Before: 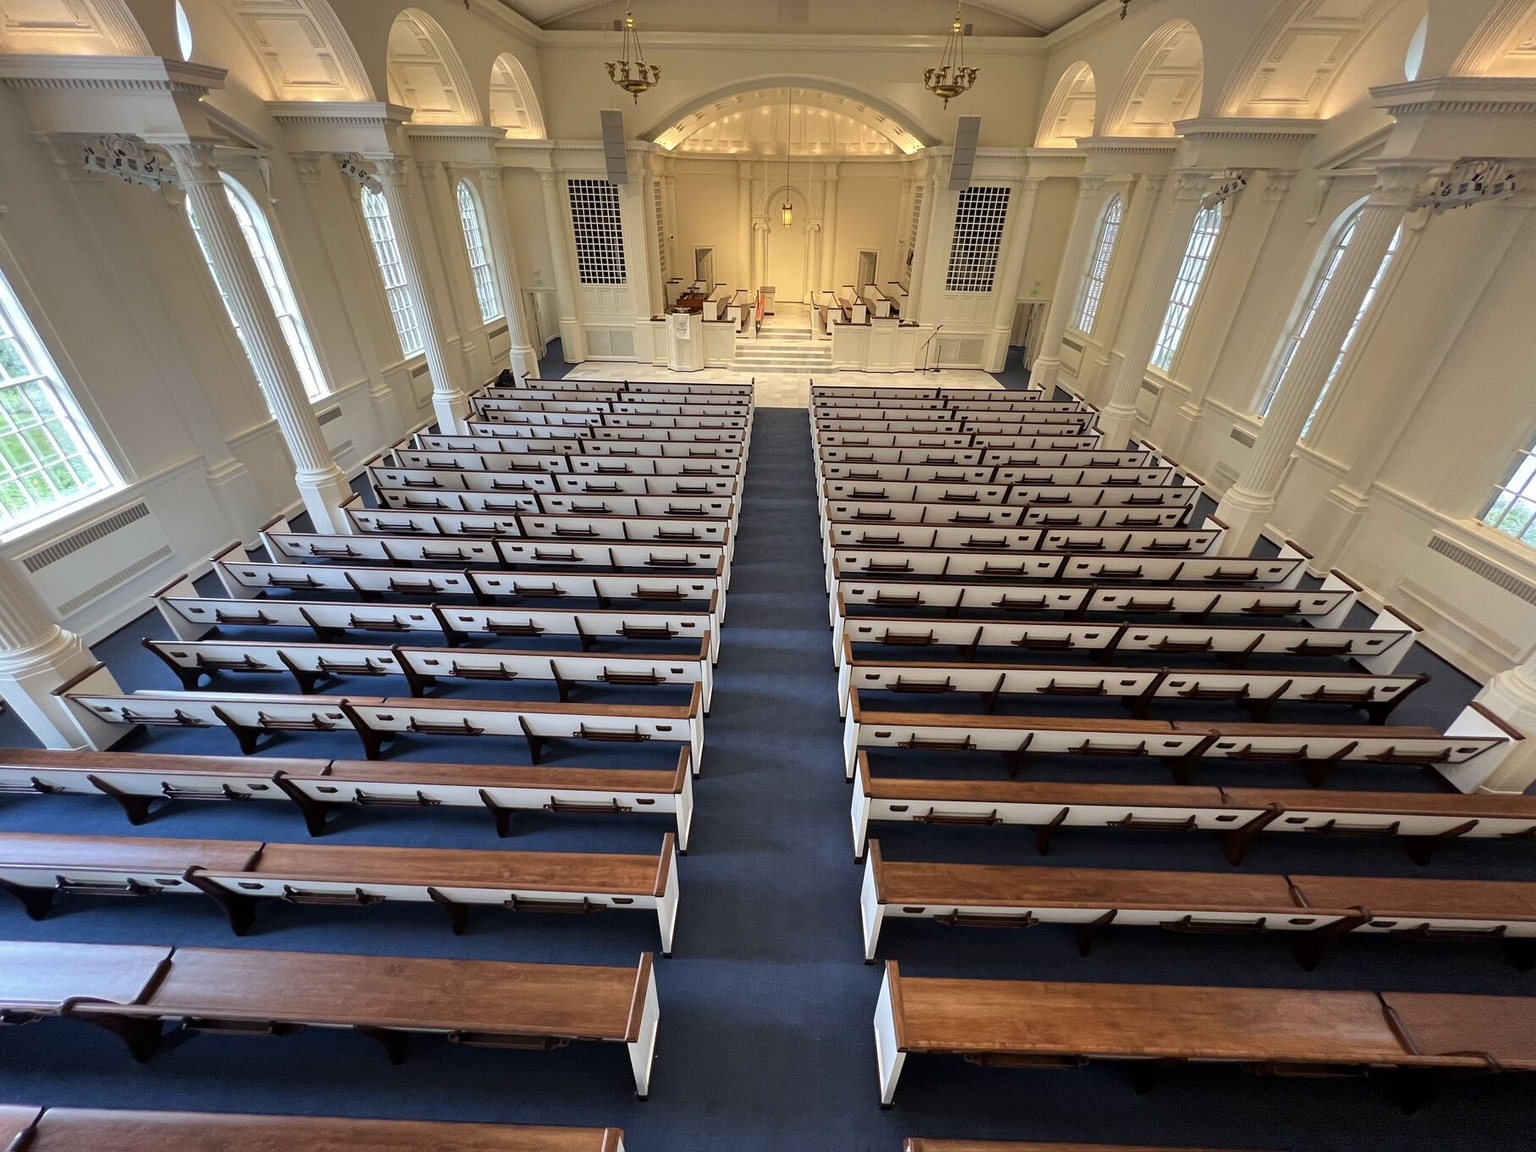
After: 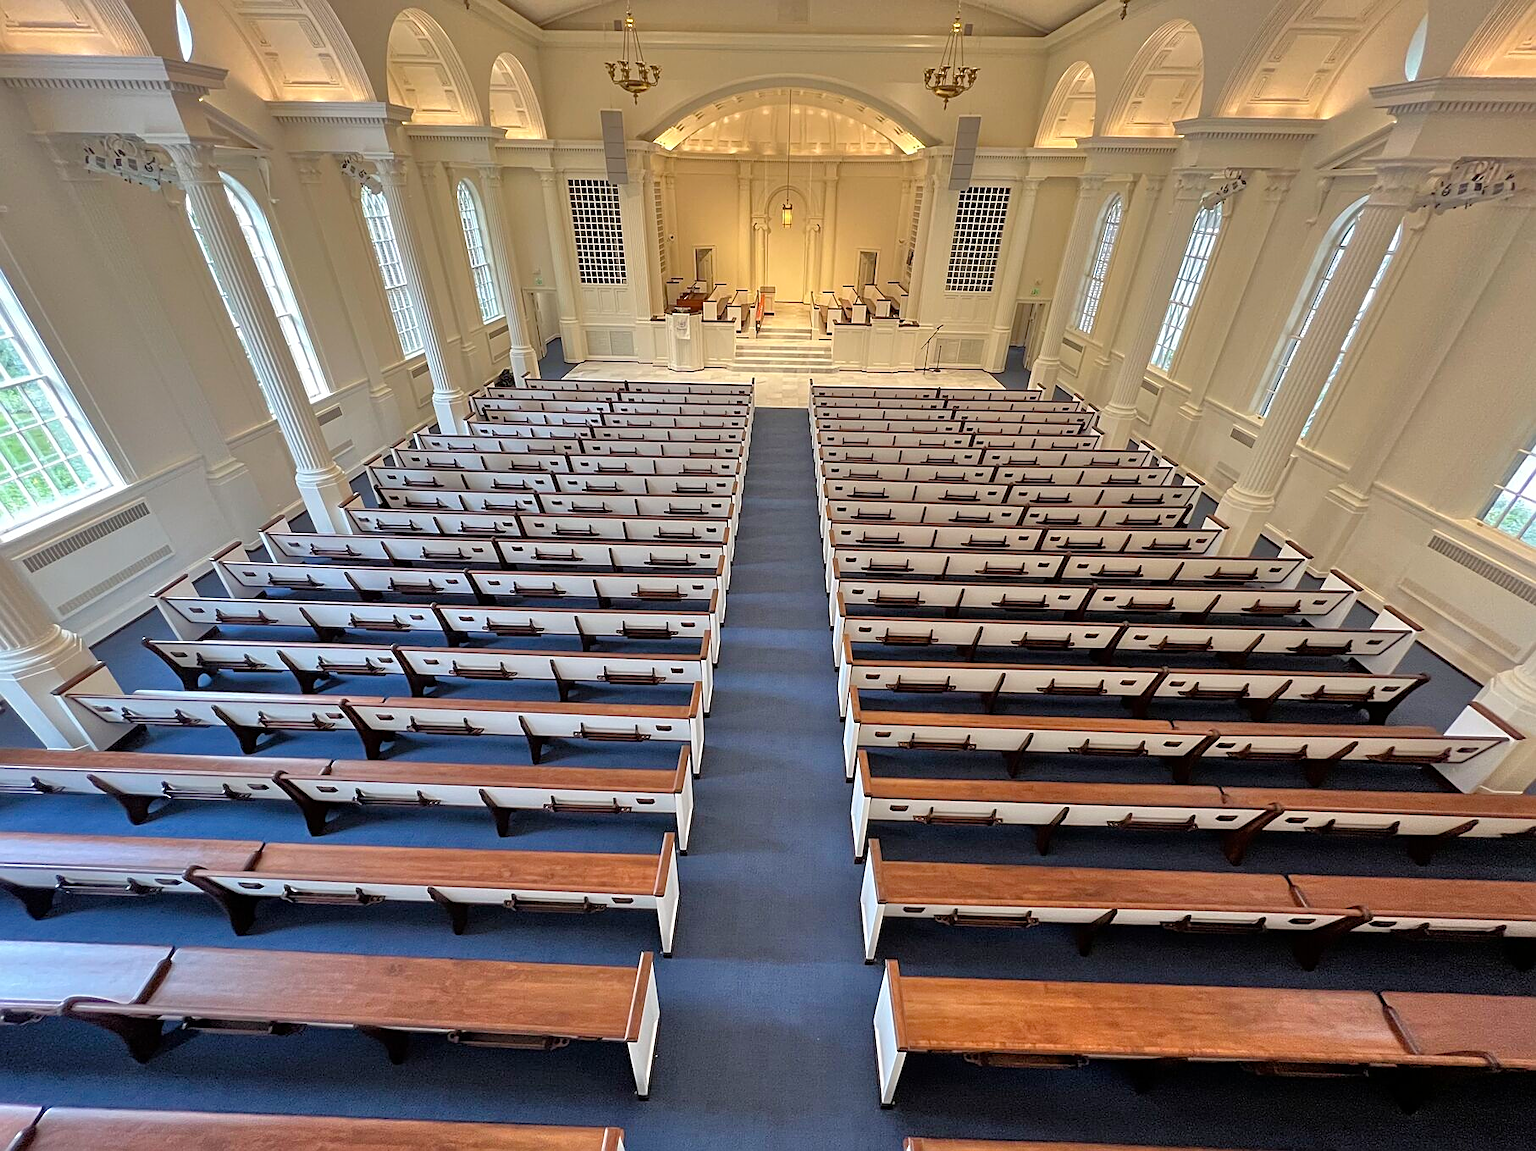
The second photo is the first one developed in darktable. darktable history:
tone equalizer: -7 EV 0.152 EV, -6 EV 0.593 EV, -5 EV 1.14 EV, -4 EV 1.29 EV, -3 EV 1.16 EV, -2 EV 0.6 EV, -1 EV 0.155 EV
sharpen: on, module defaults
